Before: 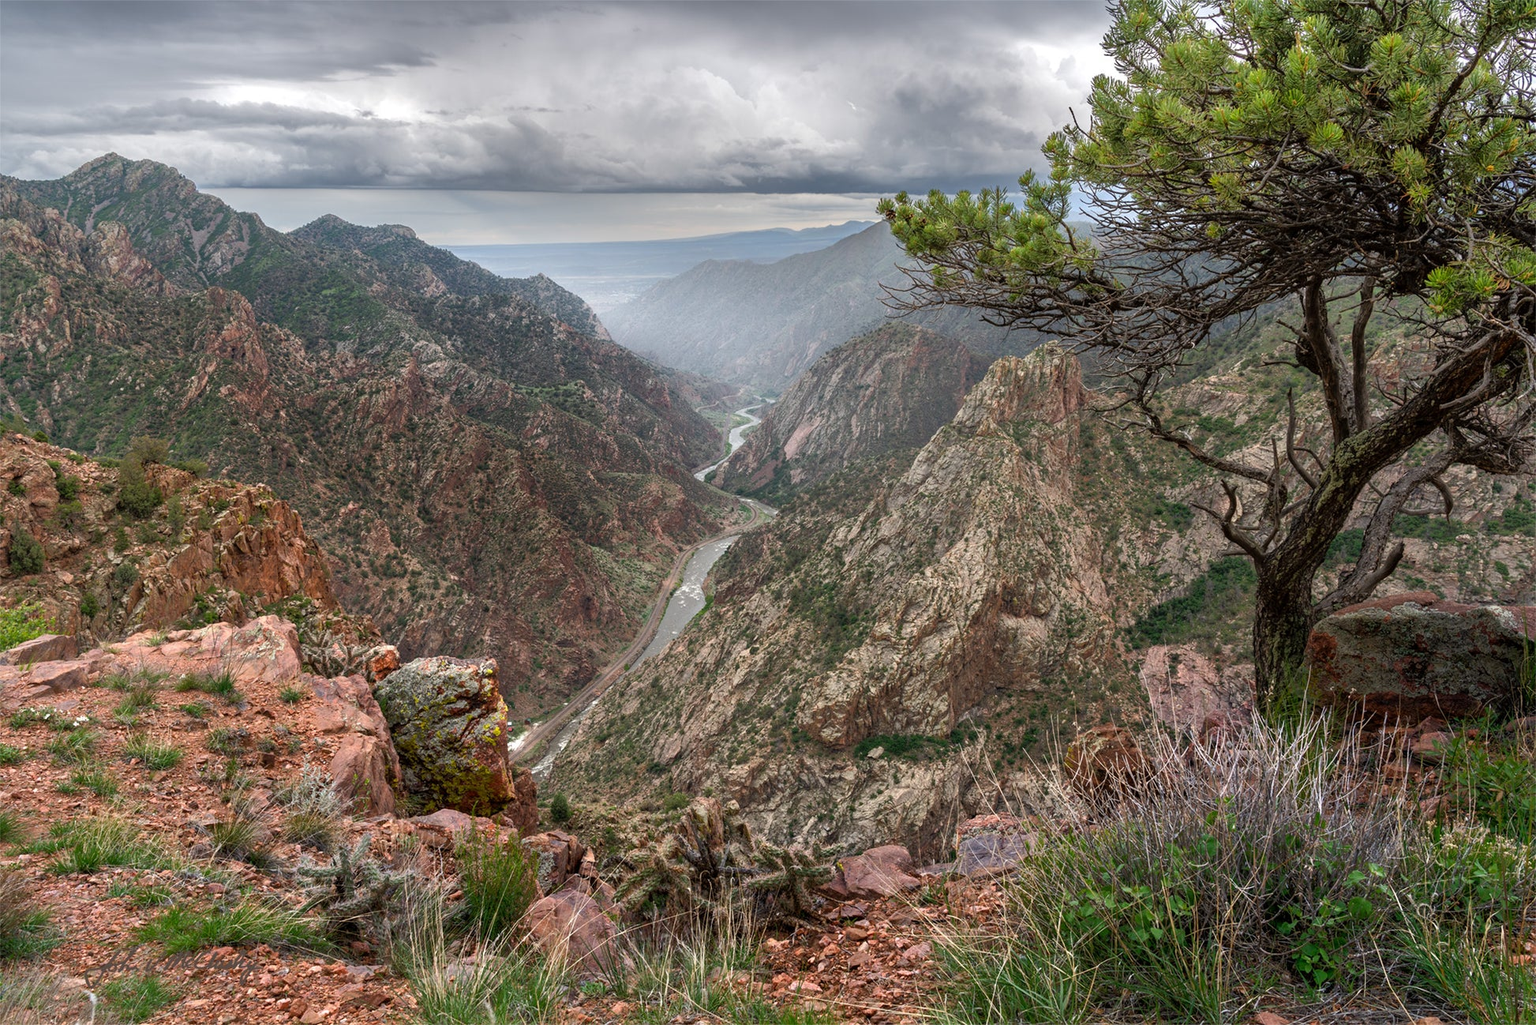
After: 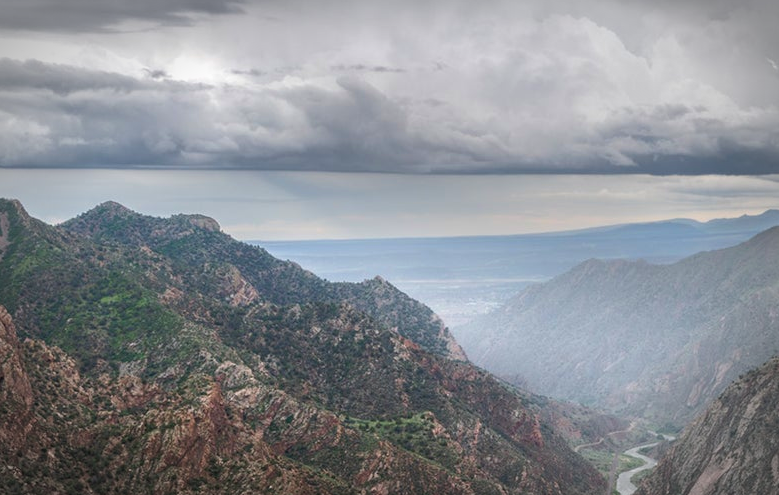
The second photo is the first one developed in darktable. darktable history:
crop: left 15.788%, top 5.456%, right 44.154%, bottom 56.404%
velvia: on, module defaults
vignetting: automatic ratio true
